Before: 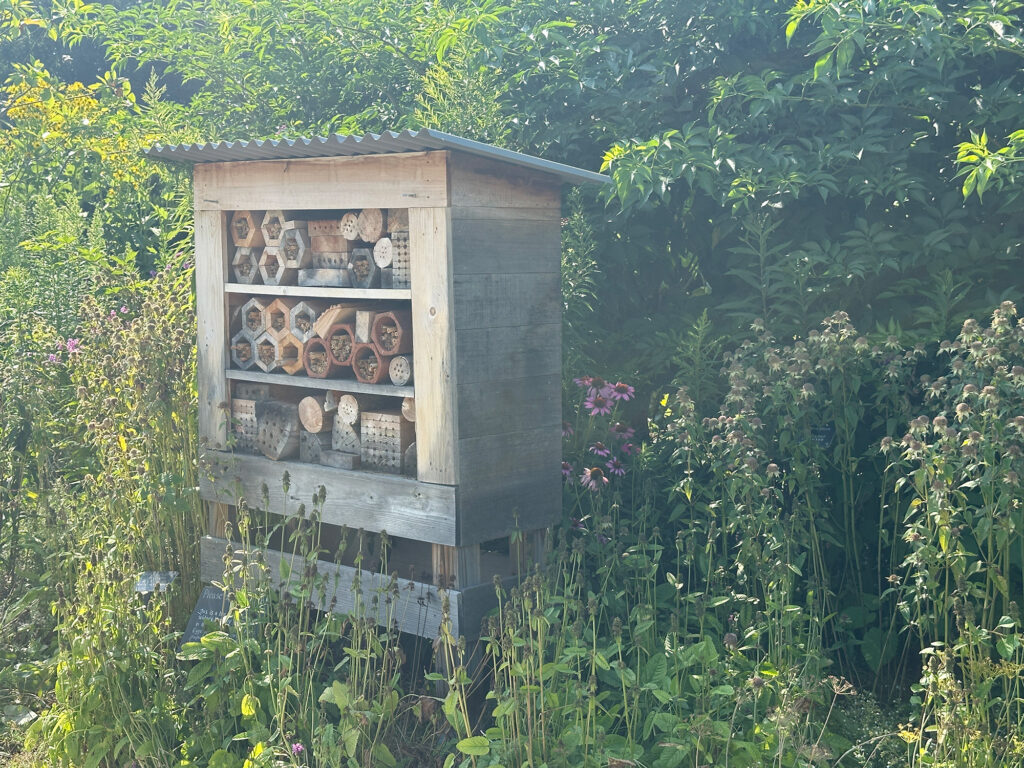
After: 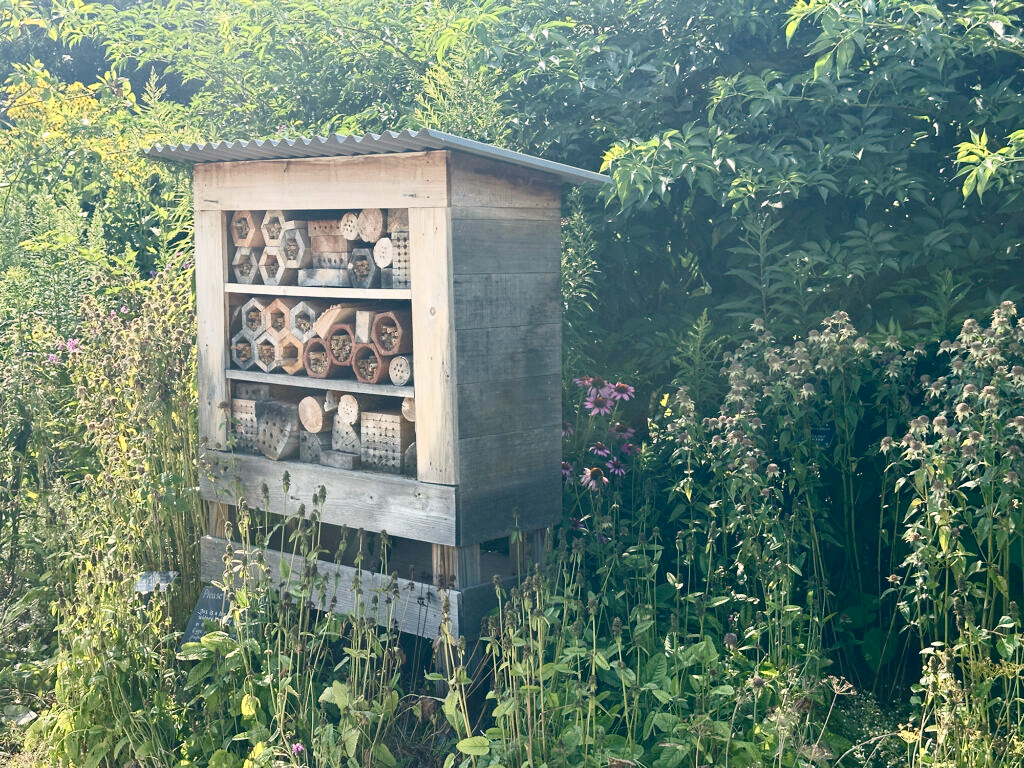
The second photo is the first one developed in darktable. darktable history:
color balance rgb: shadows lift › chroma 2.036%, shadows lift › hue 221.78°, highlights gain › chroma 1.74%, highlights gain › hue 56.32°, perceptual saturation grading › global saturation 20%, perceptual saturation grading › highlights -50.167%, perceptual saturation grading › shadows 31.032%, global vibrance 20%
contrast brightness saturation: contrast 0.28
